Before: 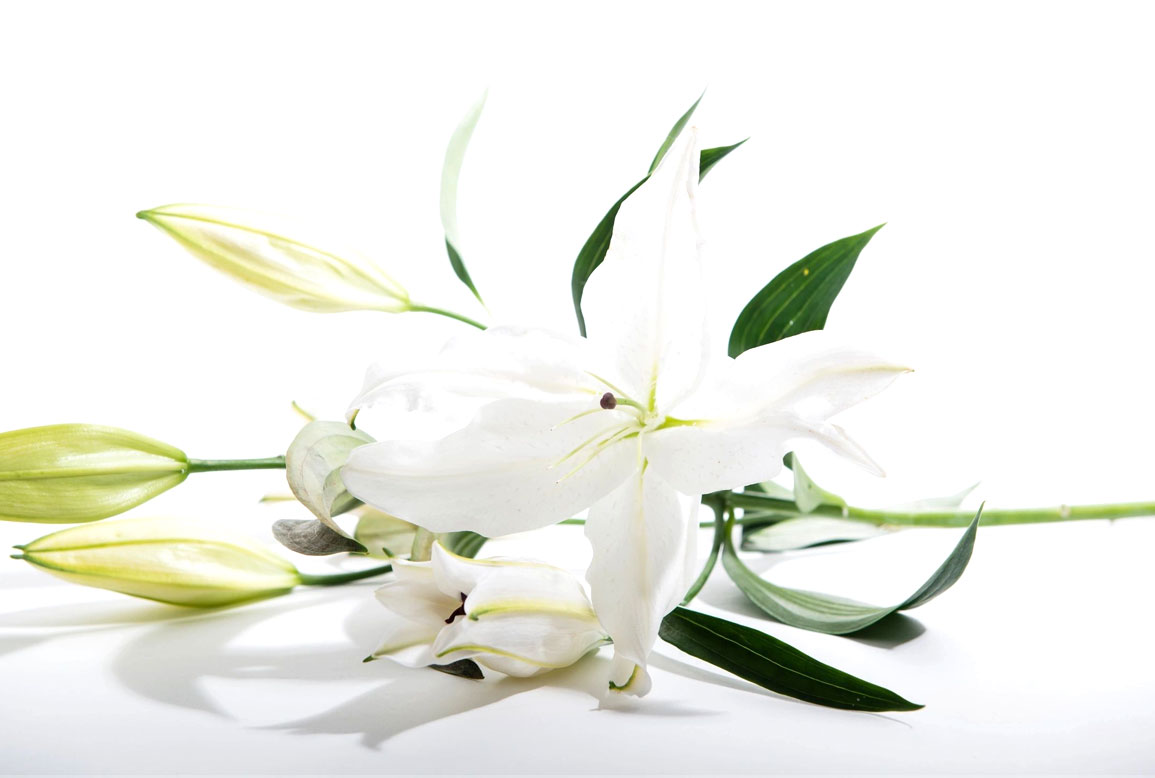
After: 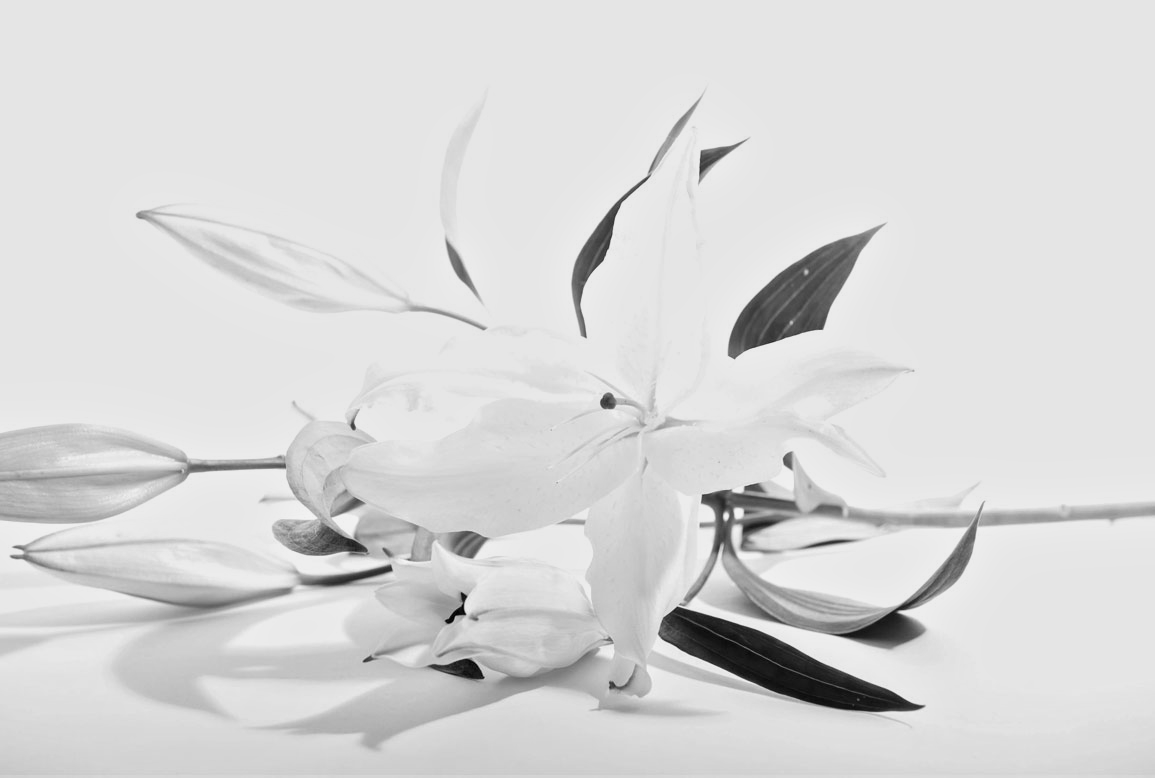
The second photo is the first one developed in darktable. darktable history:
tone equalizer: -8 EV -0.002 EV, -7 EV 0.005 EV, -6 EV -0.009 EV, -5 EV 0.011 EV, -4 EV -0.012 EV, -3 EV 0.007 EV, -2 EV -0.062 EV, -1 EV -0.293 EV, +0 EV -0.582 EV, smoothing diameter 2%, edges refinement/feathering 20, mask exposure compensation -1.57 EV, filter diffusion 5
monochrome: a -3.63, b -0.465
